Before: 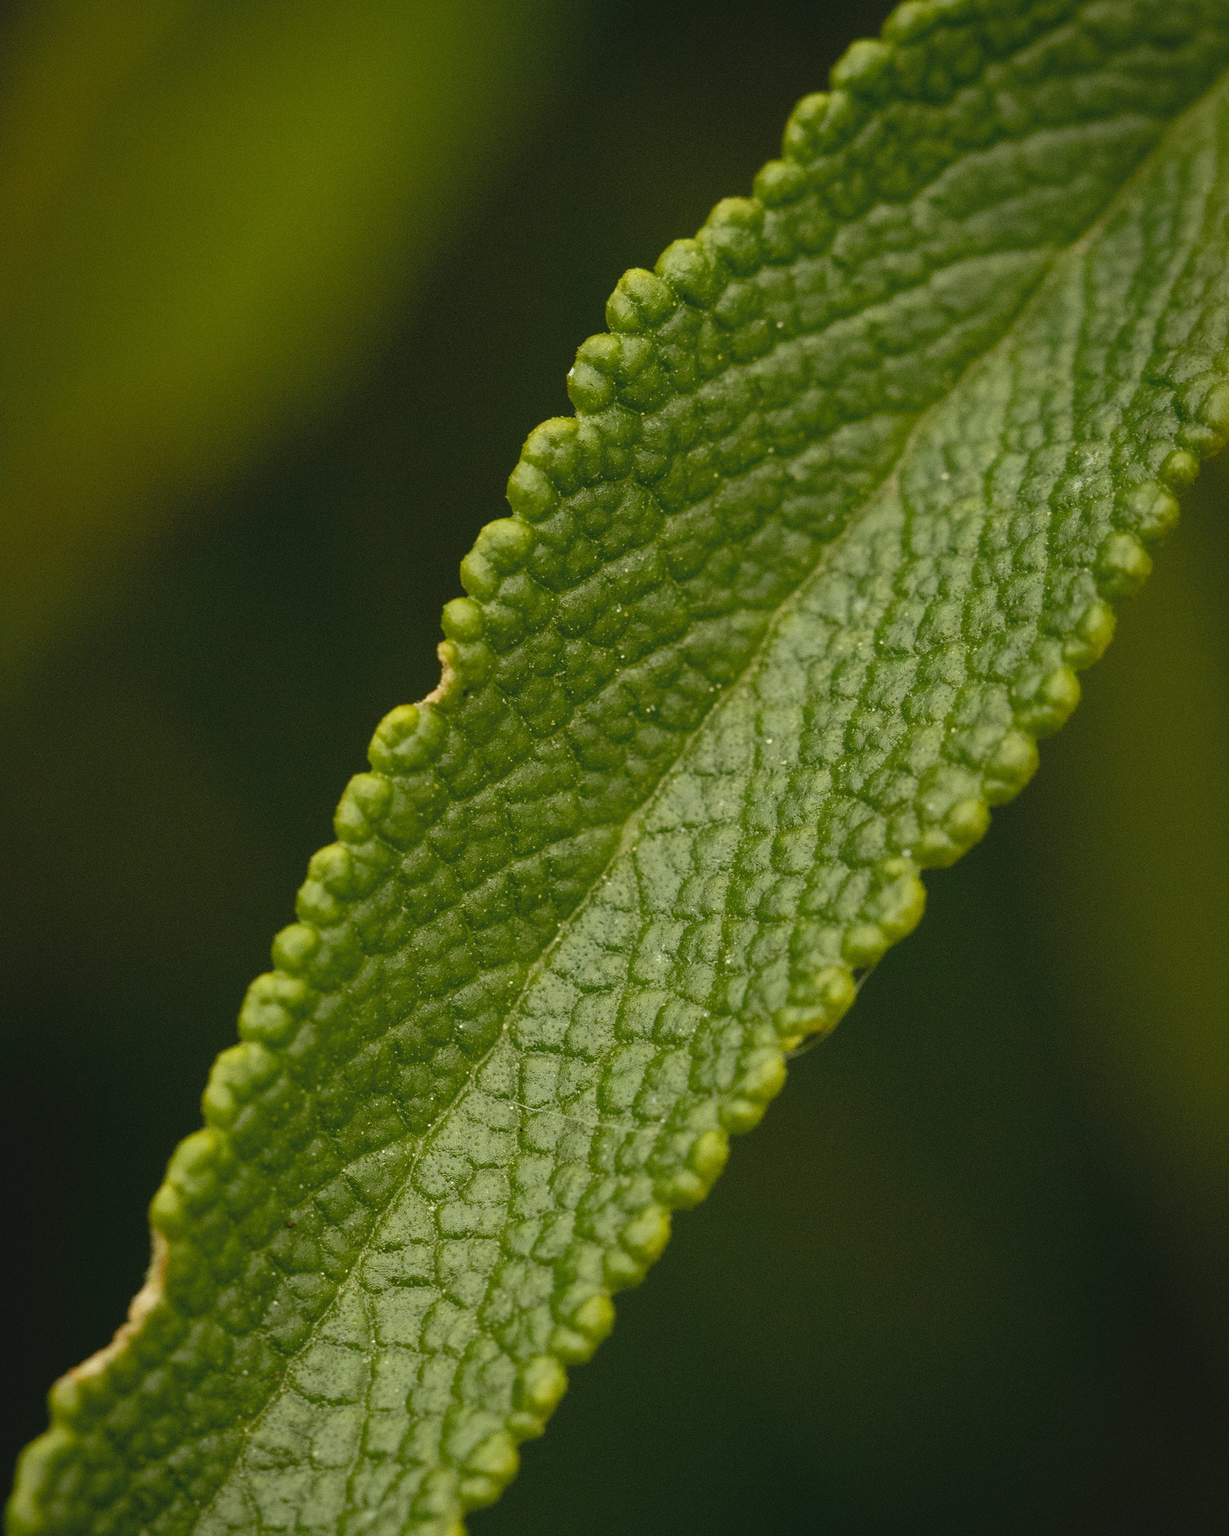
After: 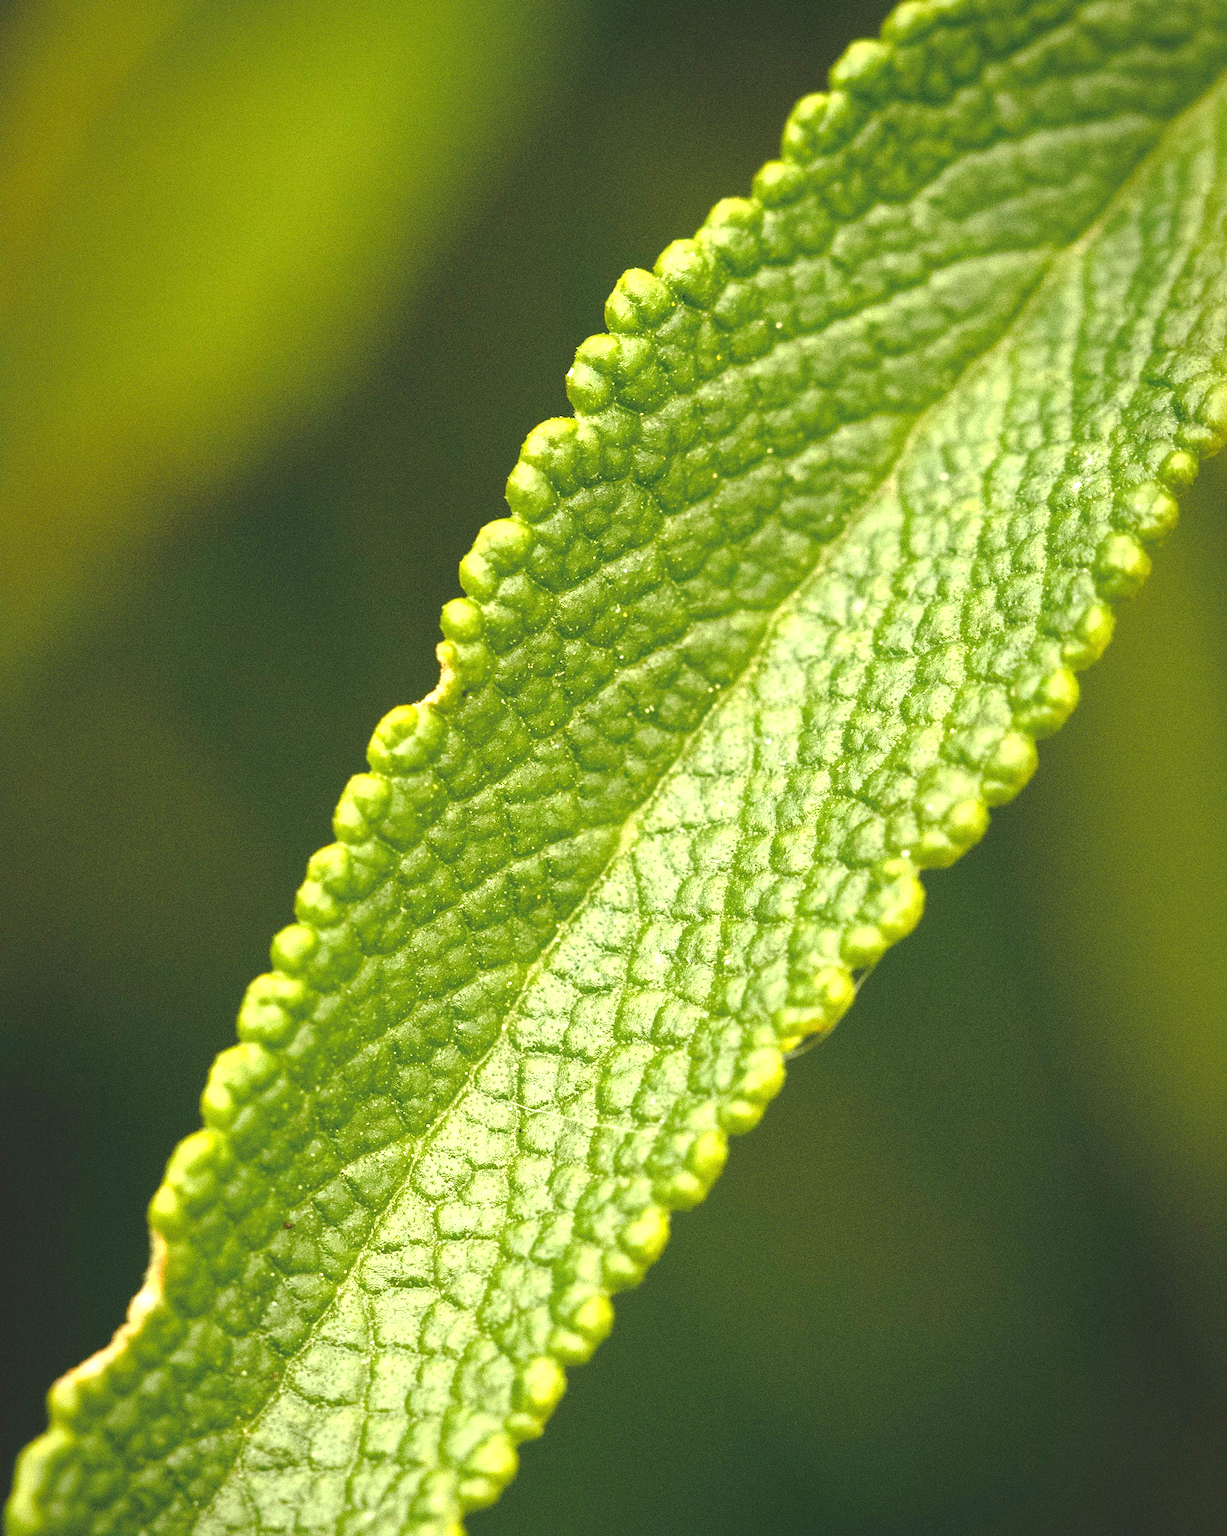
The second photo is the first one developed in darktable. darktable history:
exposure: black level correction 0, exposure 1.691 EV, compensate highlight preservation false
crop and rotate: left 0.122%, bottom 0.003%
